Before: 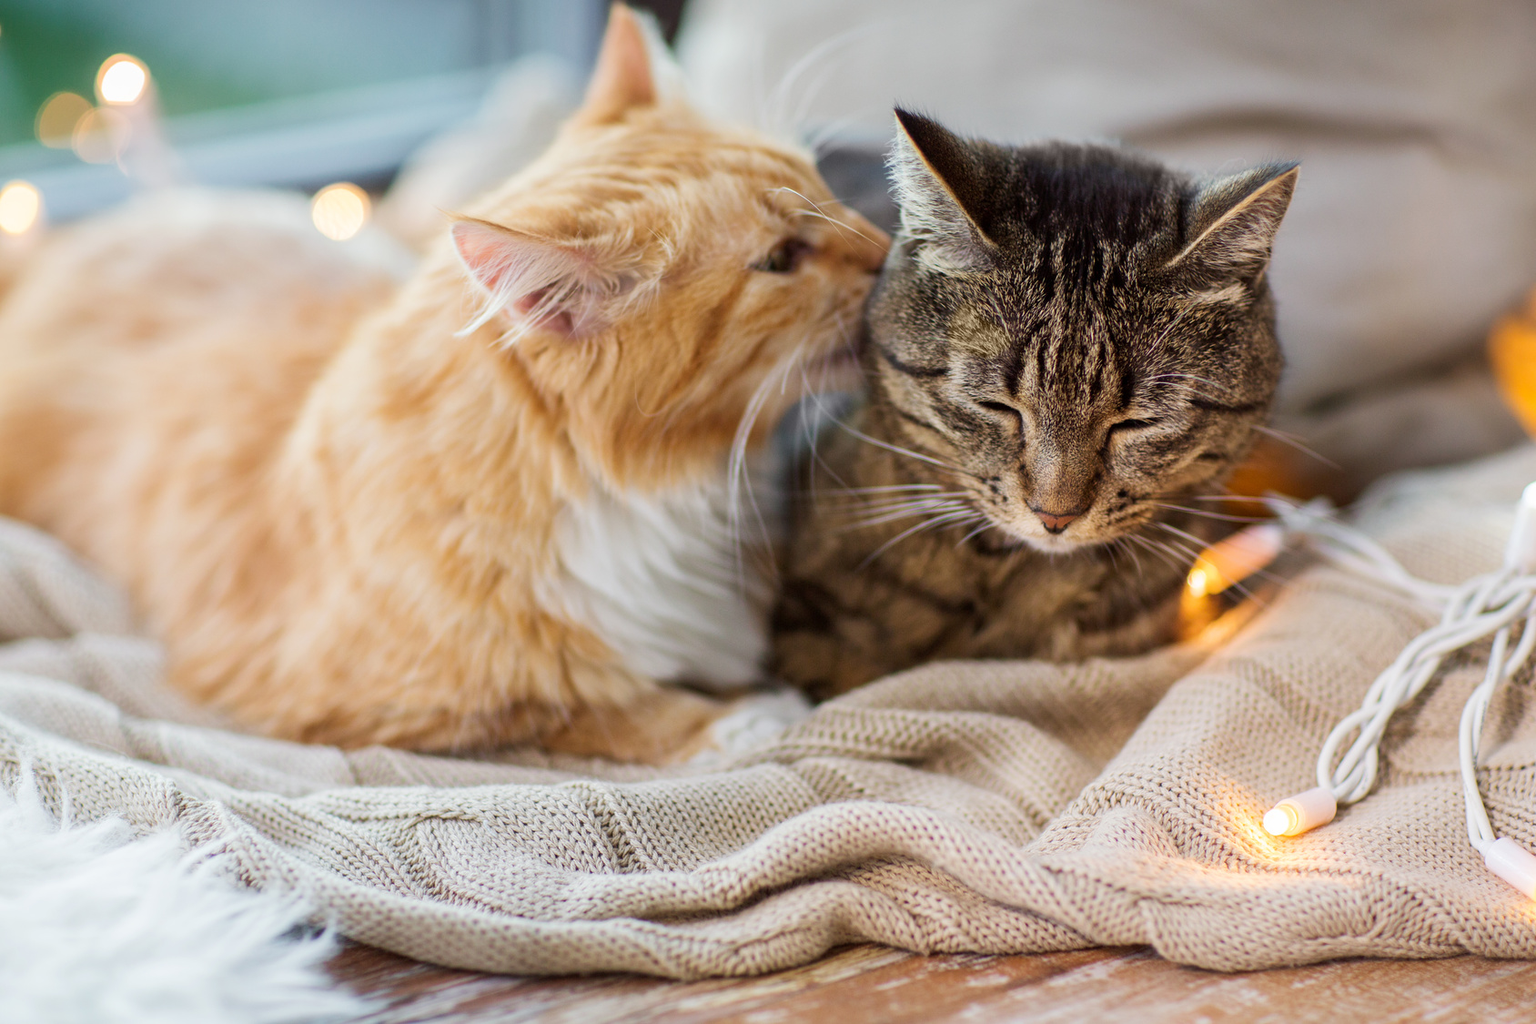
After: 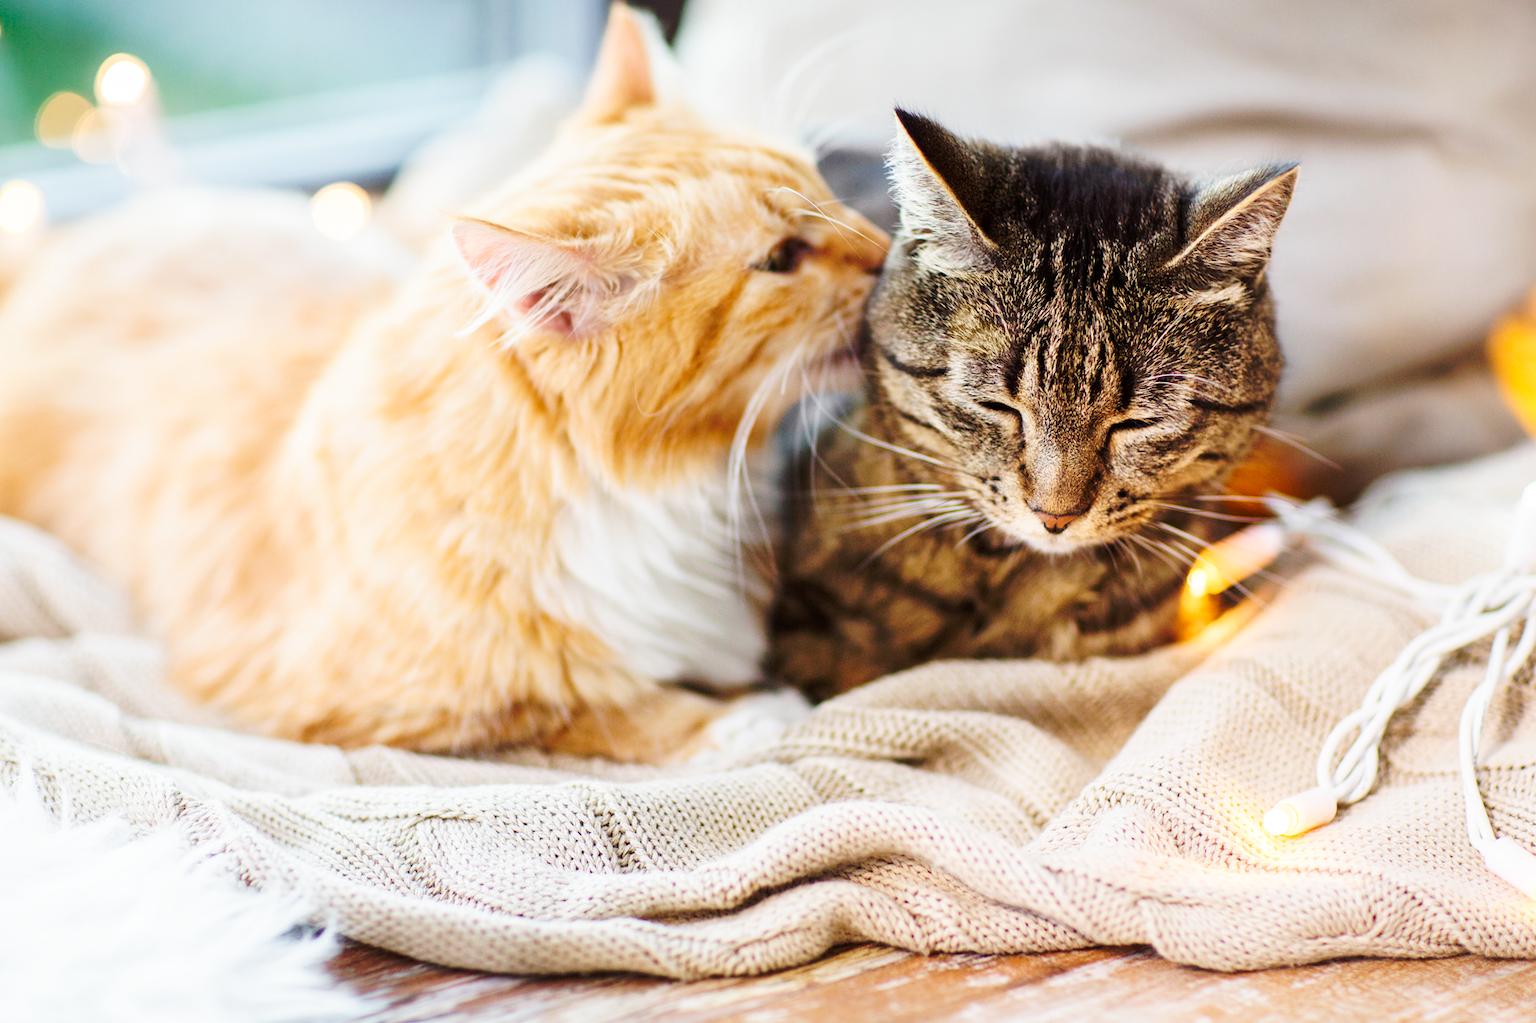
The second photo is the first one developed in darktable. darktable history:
tone equalizer: on, module defaults
tone curve: curves: ch0 [(0, 0) (0.003, 0.003) (0.011, 0.012) (0.025, 0.026) (0.044, 0.046) (0.069, 0.072) (0.1, 0.104) (0.136, 0.141) (0.177, 0.185) (0.224, 0.247) (0.277, 0.335) (0.335, 0.447) (0.399, 0.539) (0.468, 0.636) (0.543, 0.723) (0.623, 0.803) (0.709, 0.873) (0.801, 0.936) (0.898, 0.978) (1, 1)], preserve colors none
